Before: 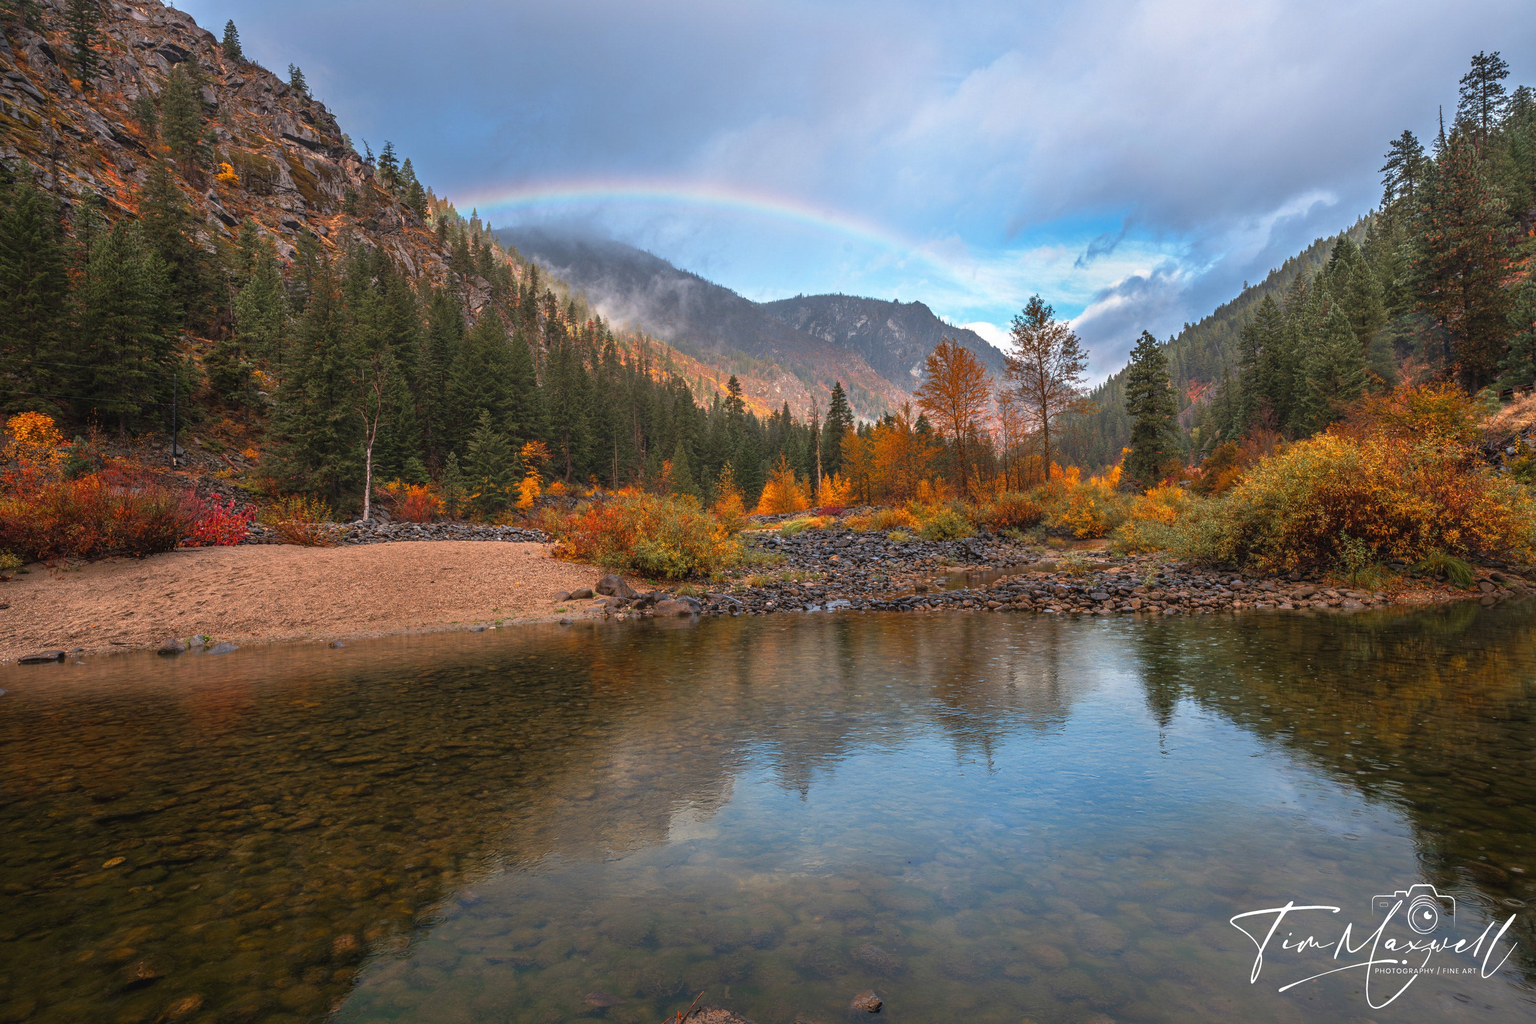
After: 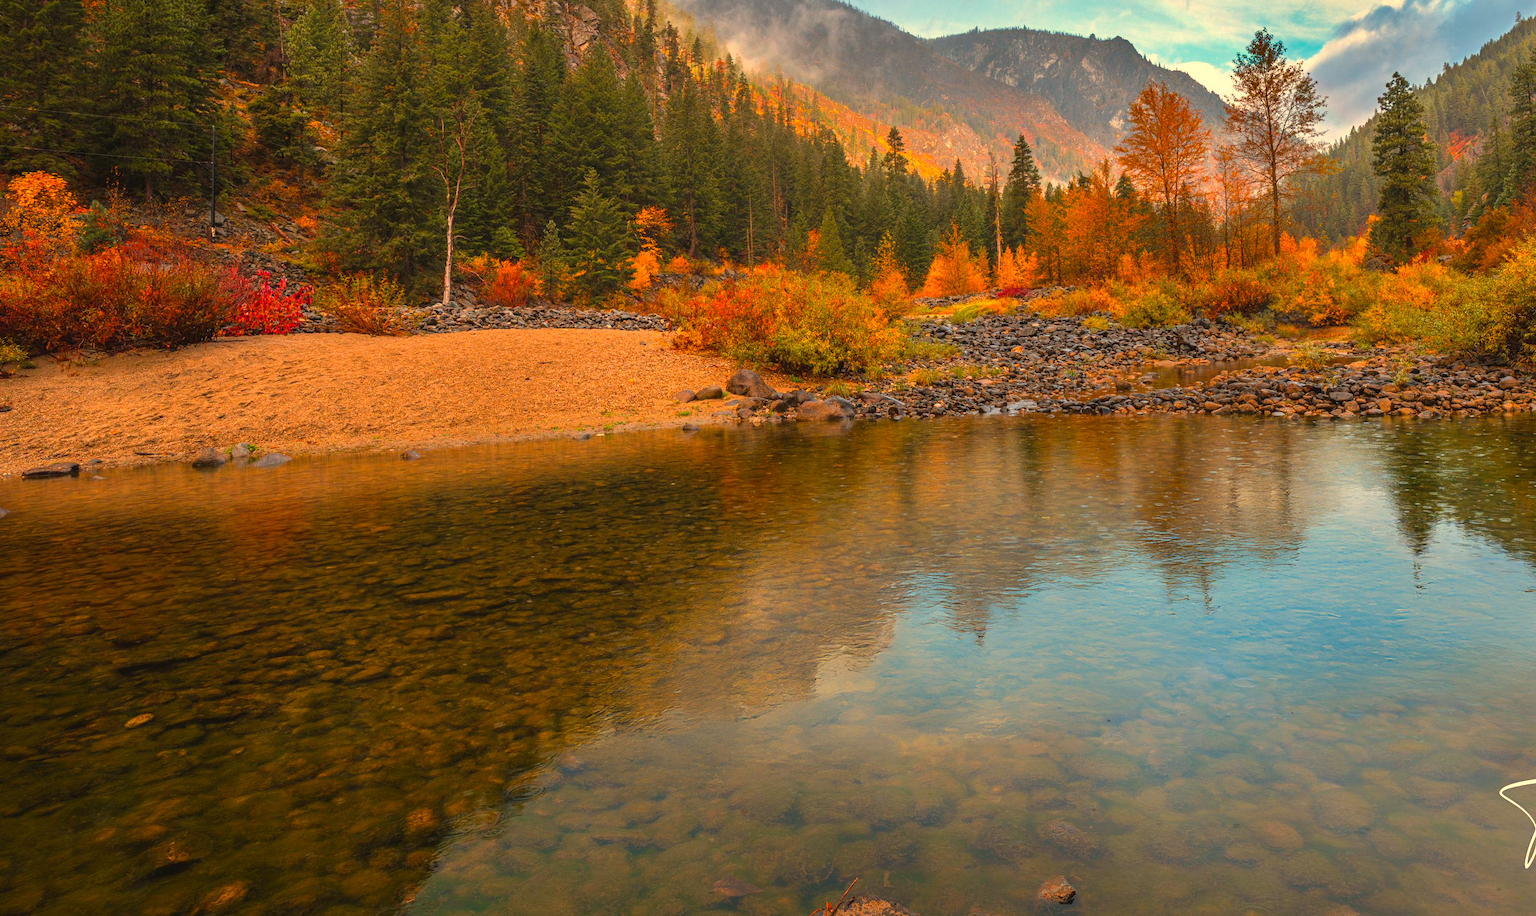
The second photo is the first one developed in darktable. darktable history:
white balance: red 1.123, blue 0.83
crop: top 26.531%, right 17.959%
shadows and highlights: shadows 12, white point adjustment 1.2, soften with gaussian
color balance rgb: perceptual saturation grading › global saturation 25%, perceptual brilliance grading › mid-tones 10%, perceptual brilliance grading › shadows 15%, global vibrance 20%
